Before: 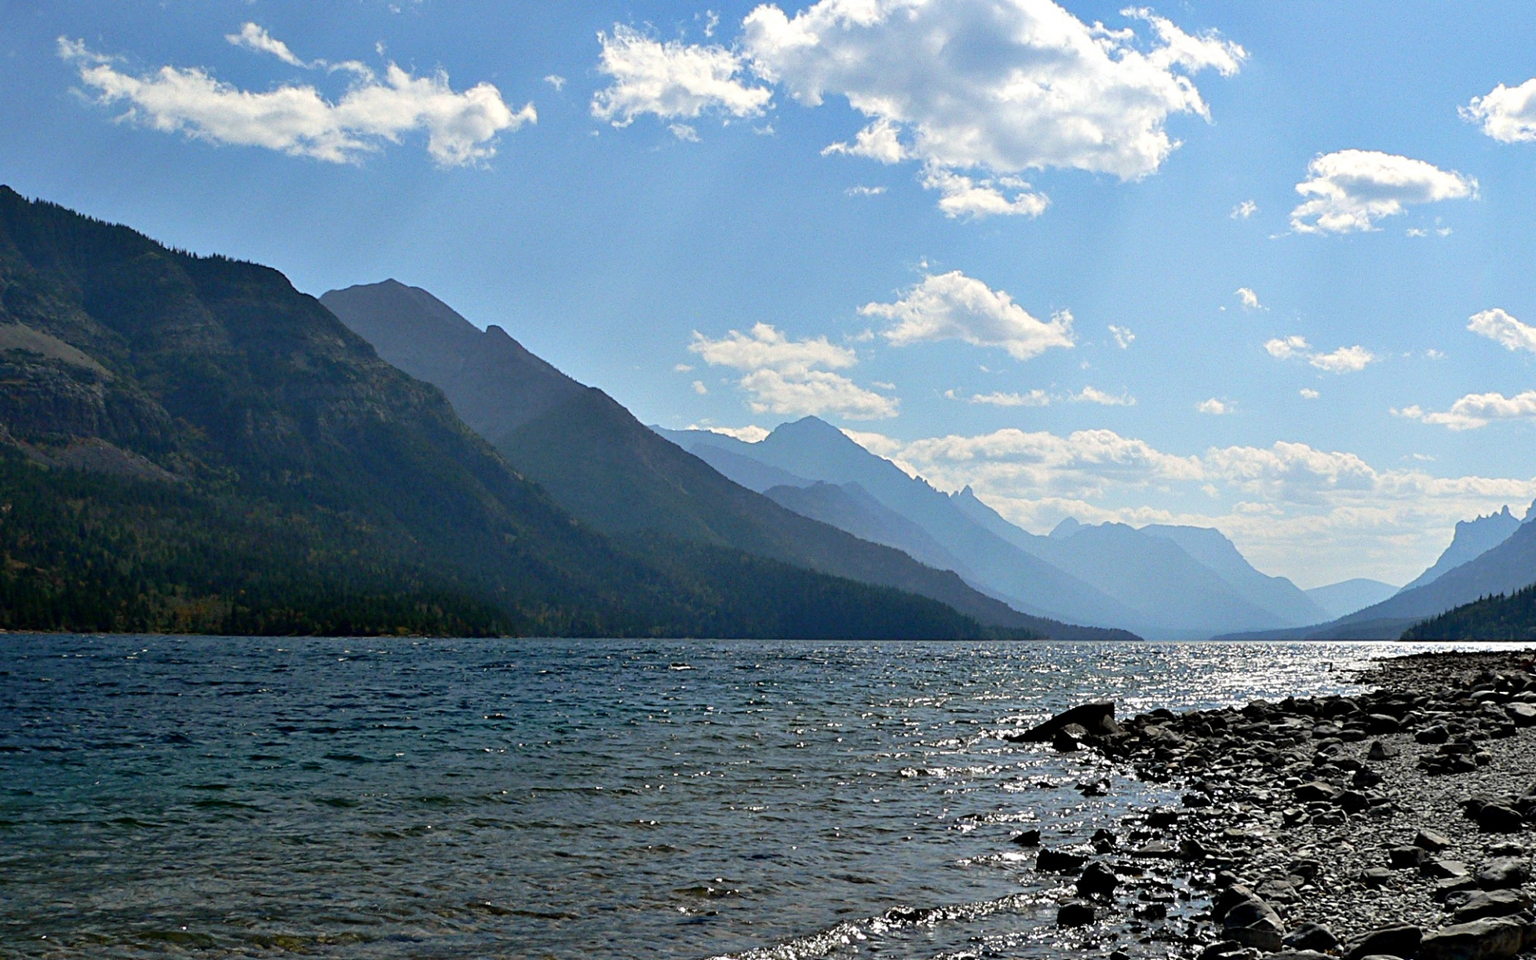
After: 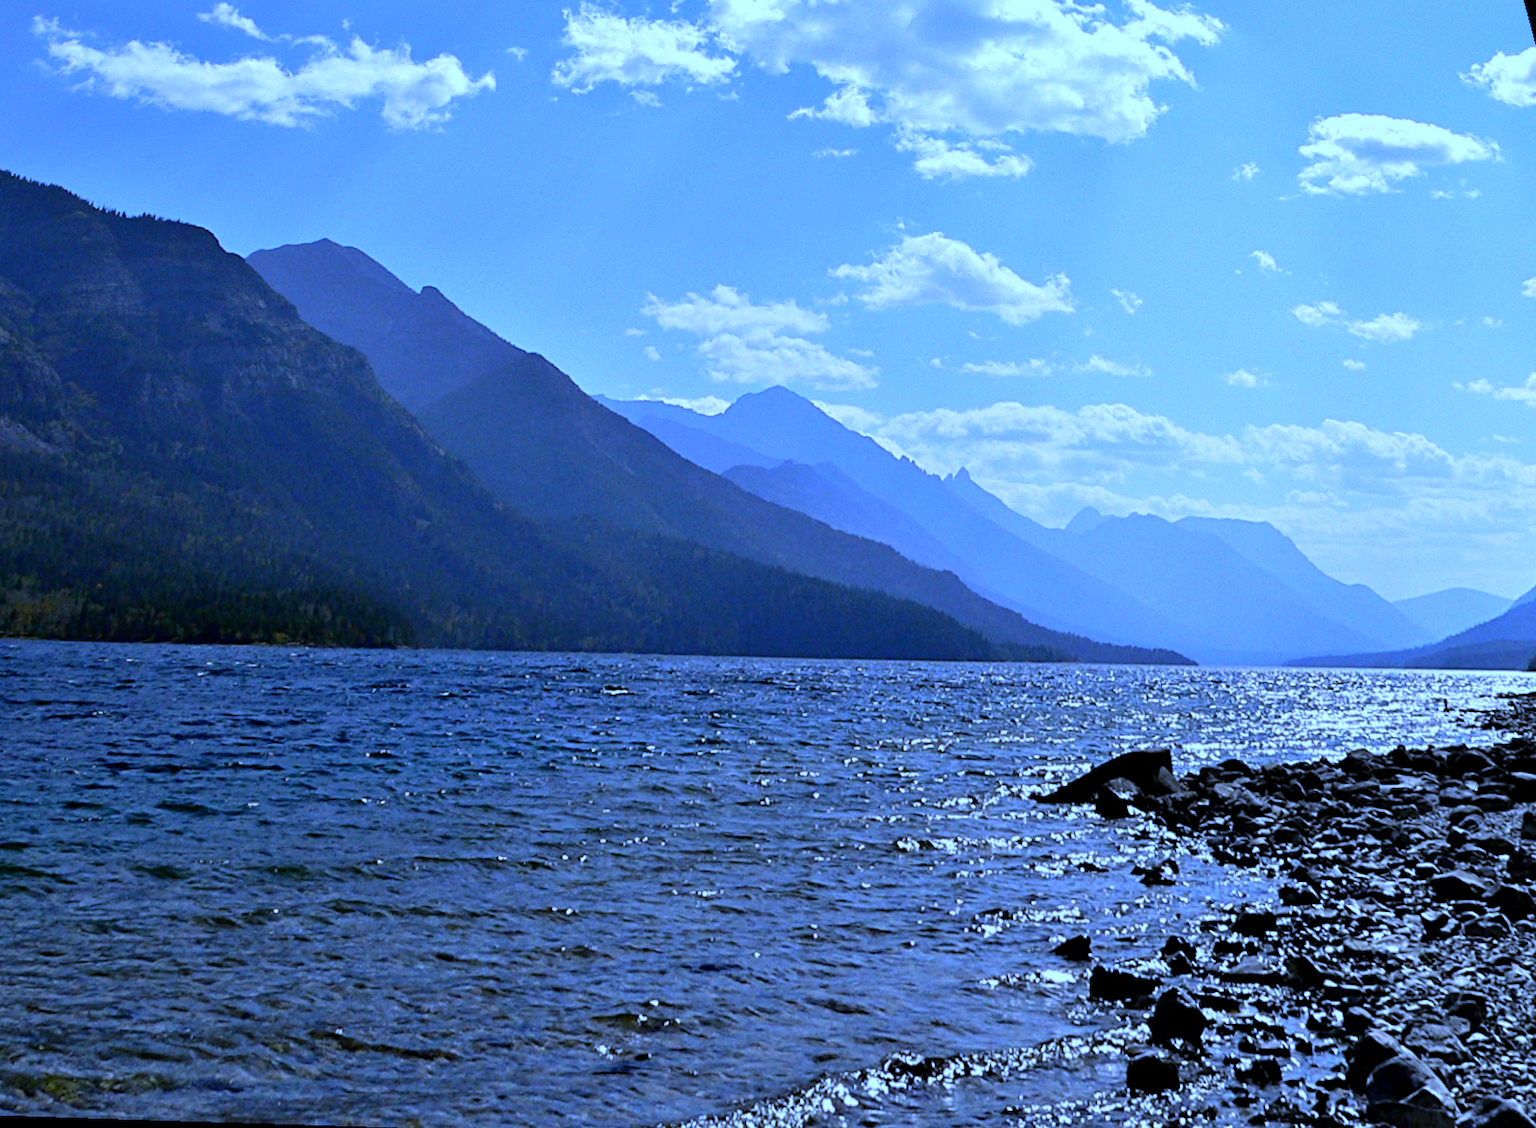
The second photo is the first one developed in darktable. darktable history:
rotate and perspective: rotation 0.72°, lens shift (vertical) -0.352, lens shift (horizontal) -0.051, crop left 0.152, crop right 0.859, crop top 0.019, crop bottom 0.964
white balance: red 0.766, blue 1.537
